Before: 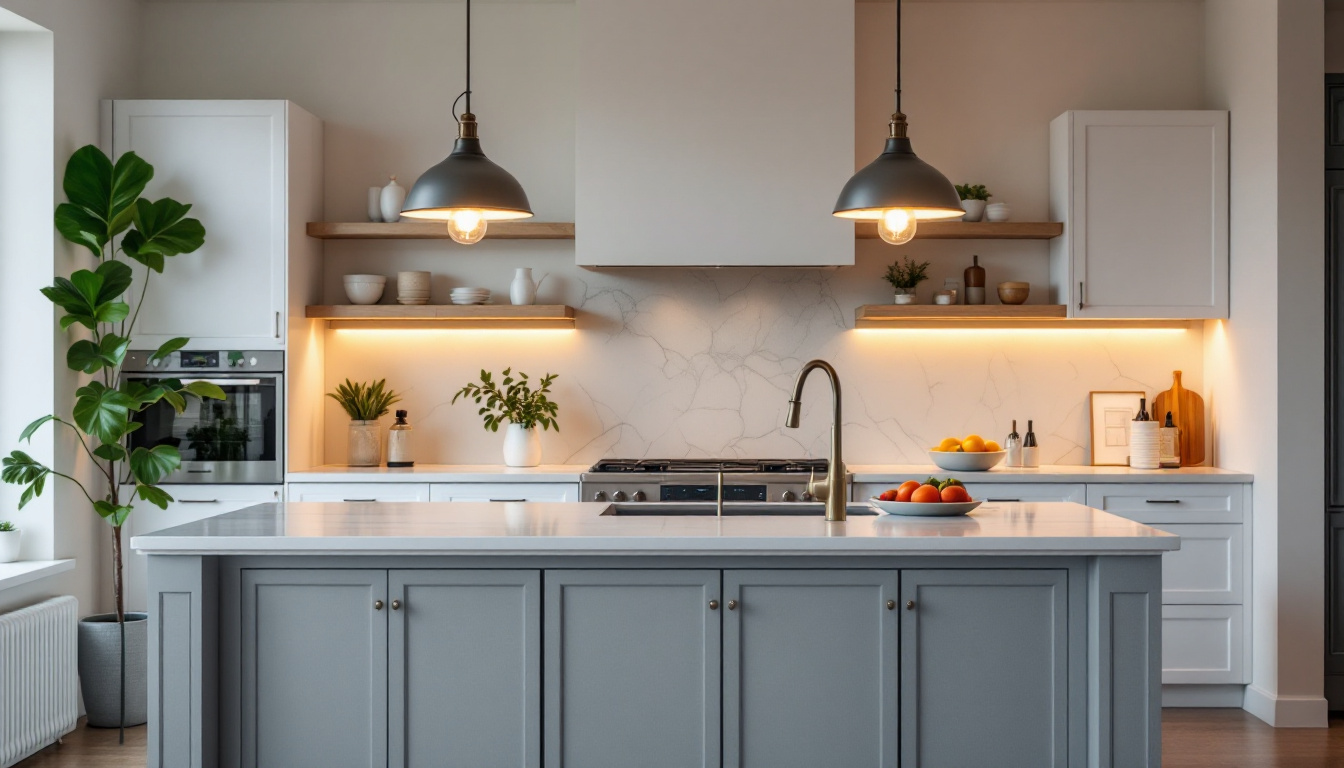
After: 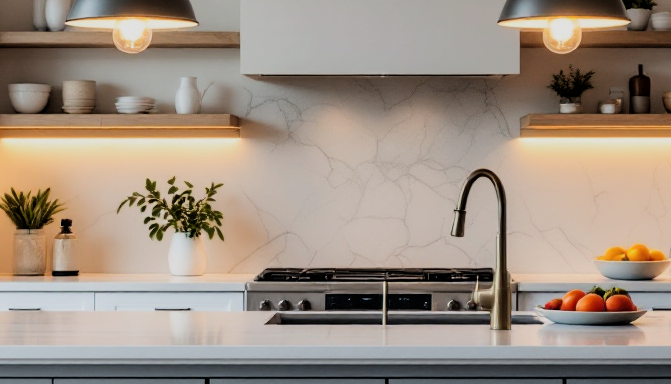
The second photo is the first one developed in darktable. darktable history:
filmic rgb: black relative exposure -5 EV, hardness 2.88, contrast 1.3, highlights saturation mix -10%
crop: left 25%, top 25%, right 25%, bottom 25%
